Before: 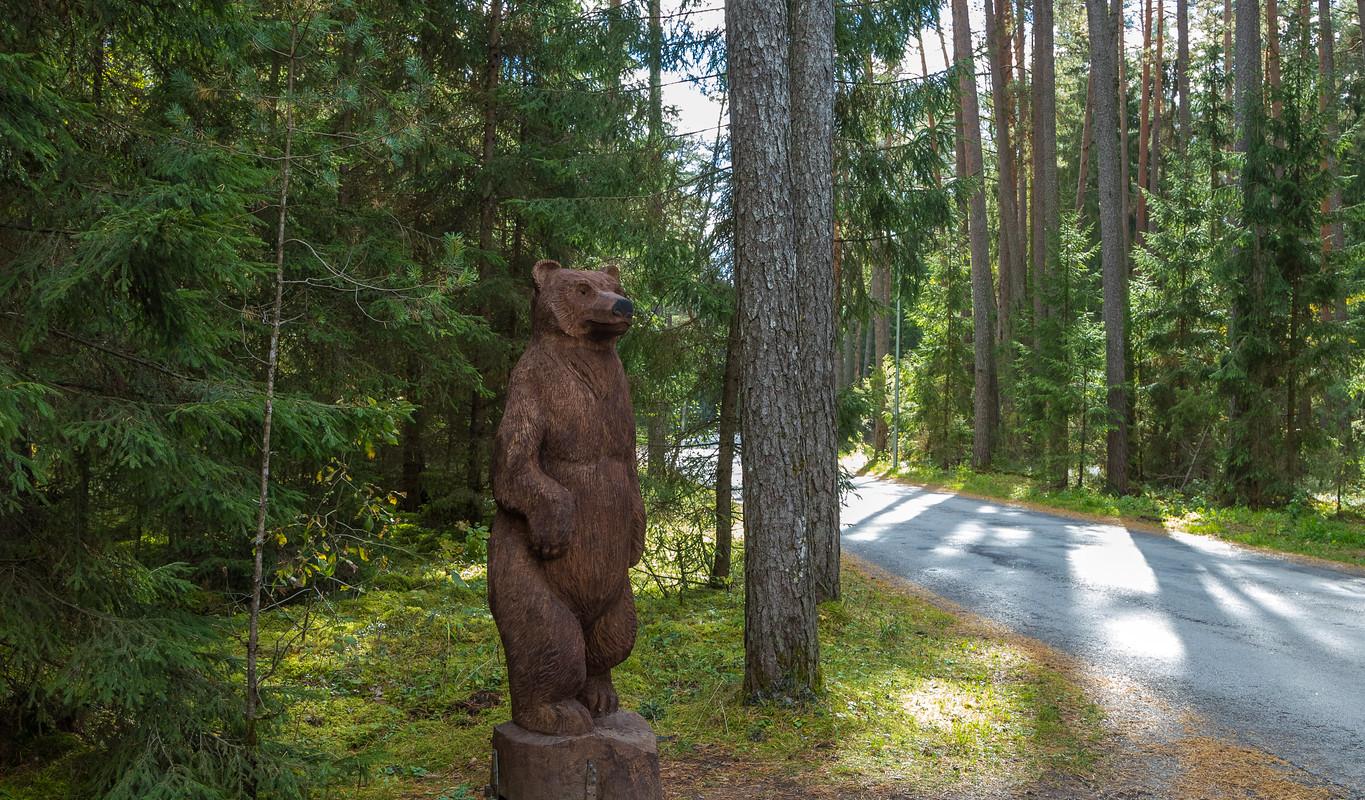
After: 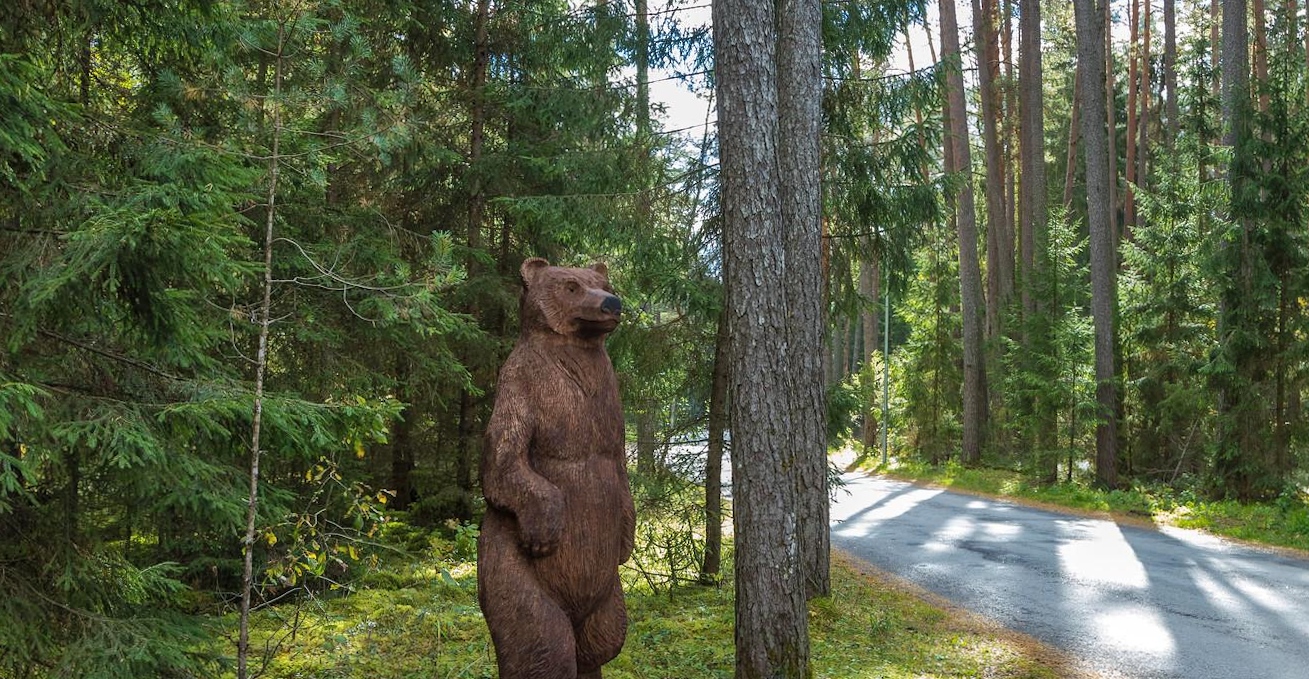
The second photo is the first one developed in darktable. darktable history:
shadows and highlights: radius 134.97, soften with gaussian
crop and rotate: angle 0.317°, left 0.378%, right 2.818%, bottom 14.209%
